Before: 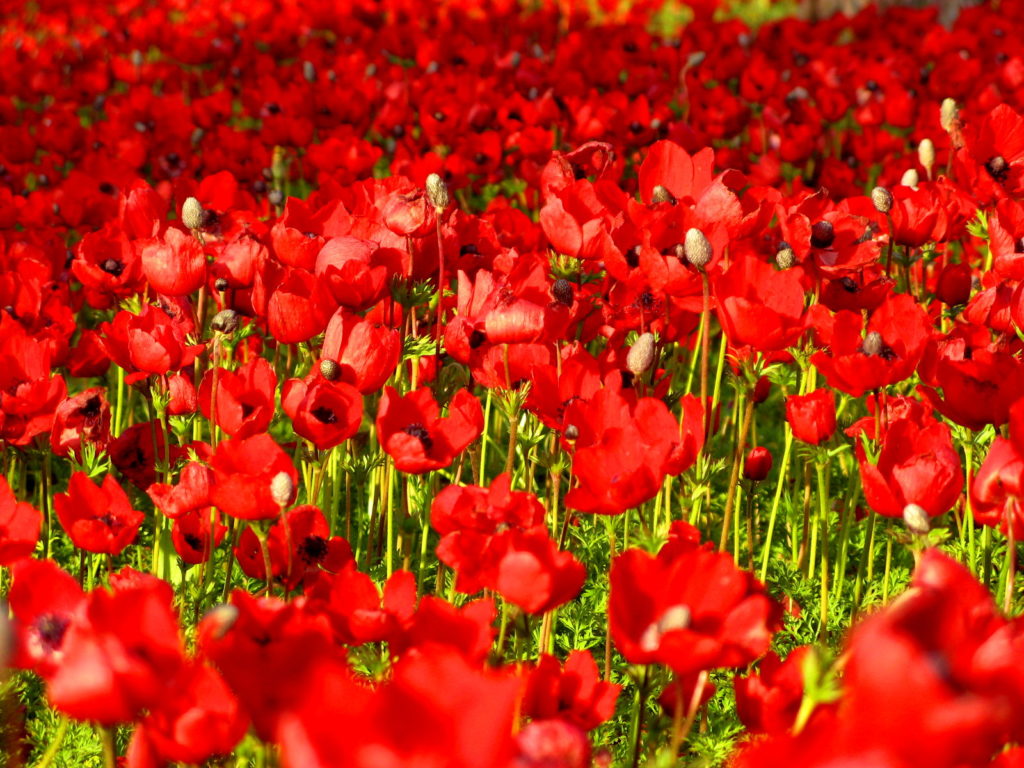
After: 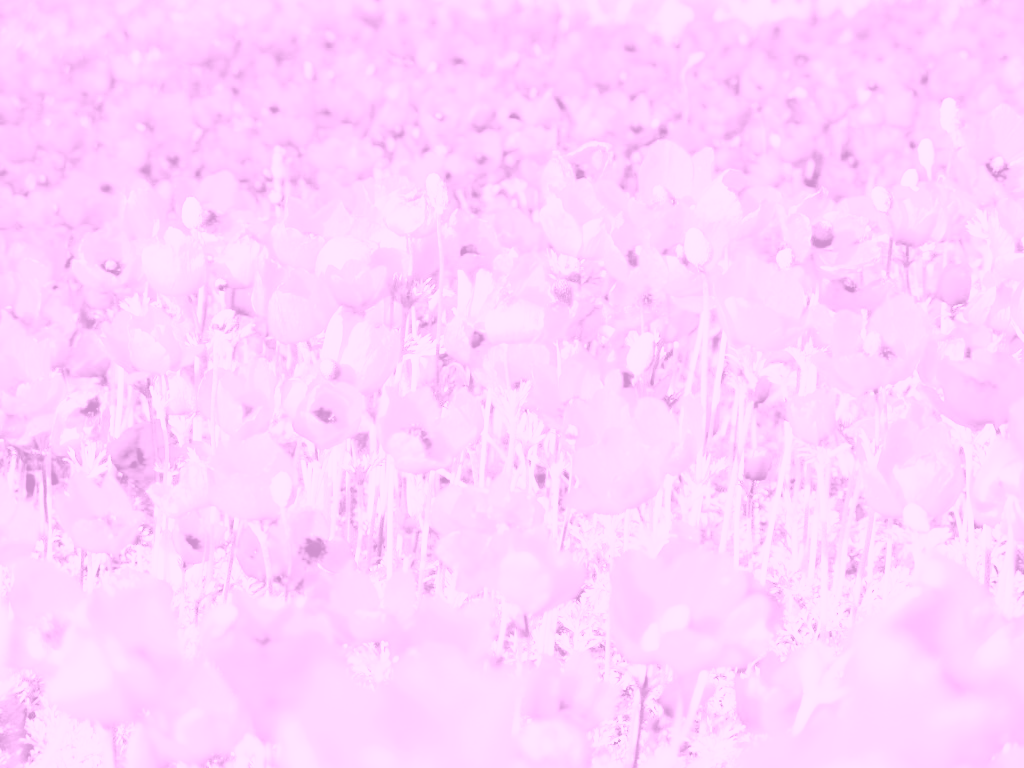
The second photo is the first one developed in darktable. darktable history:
base curve: curves: ch0 [(0, 0) (0, 0) (0.002, 0.001) (0.008, 0.003) (0.019, 0.011) (0.037, 0.037) (0.064, 0.11) (0.102, 0.232) (0.152, 0.379) (0.216, 0.524) (0.296, 0.665) (0.394, 0.789) (0.512, 0.881) (0.651, 0.945) (0.813, 0.986) (1, 1)], preserve colors none
colorize: hue 331.2°, saturation 75%, source mix 30.28%, lightness 70.52%, version 1
exposure: black level correction 0, exposure 1.625 EV, compensate exposure bias true, compensate highlight preservation false
